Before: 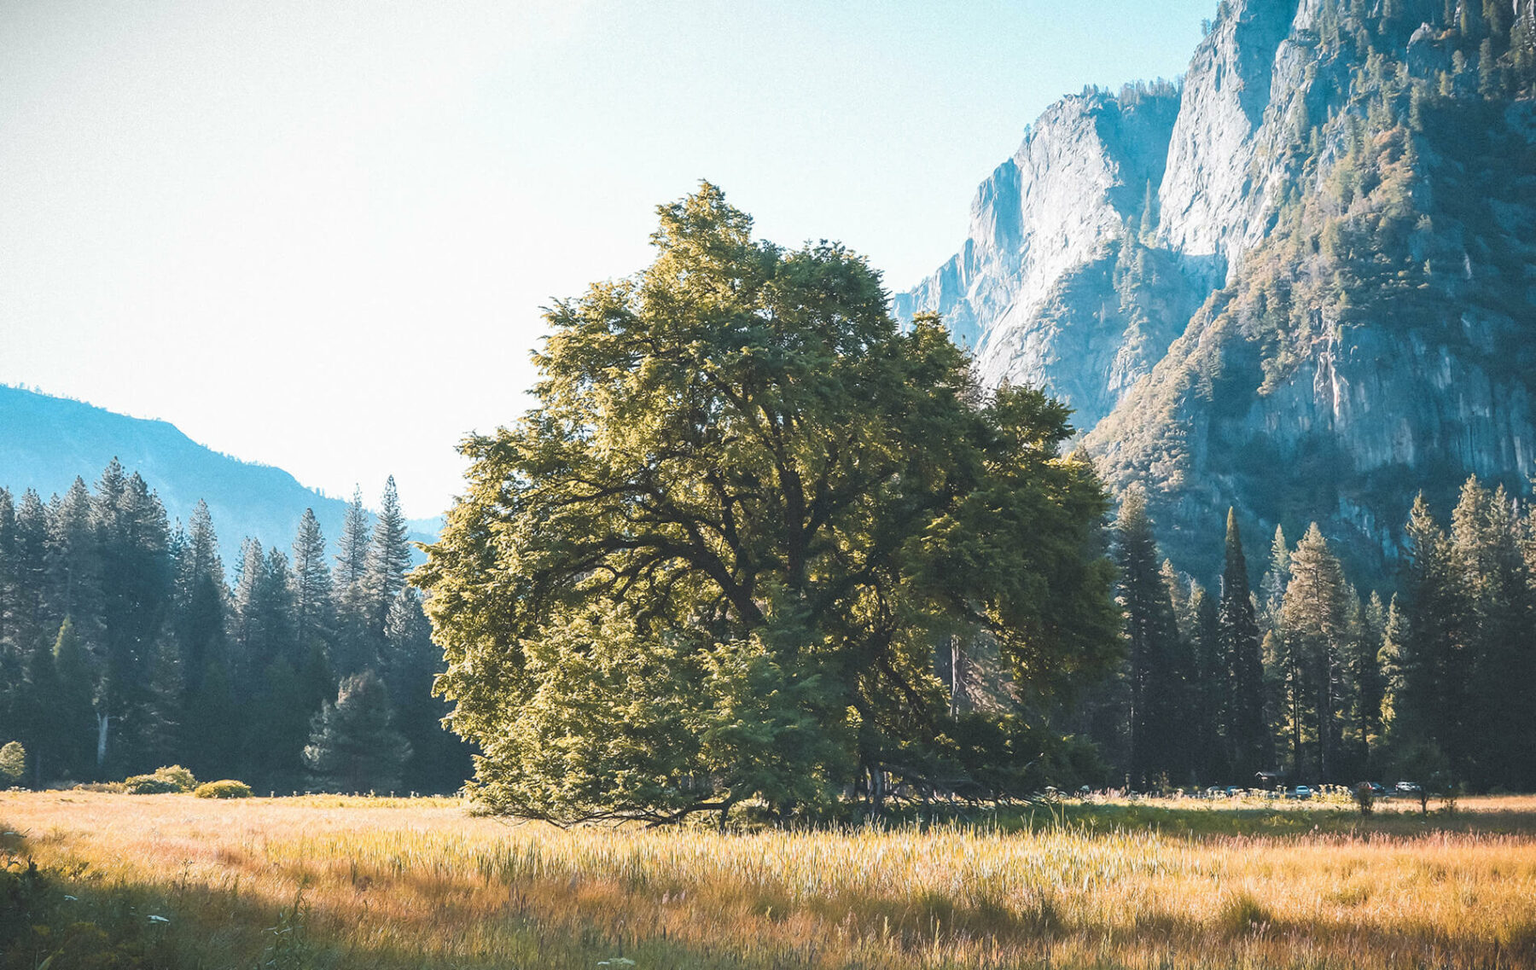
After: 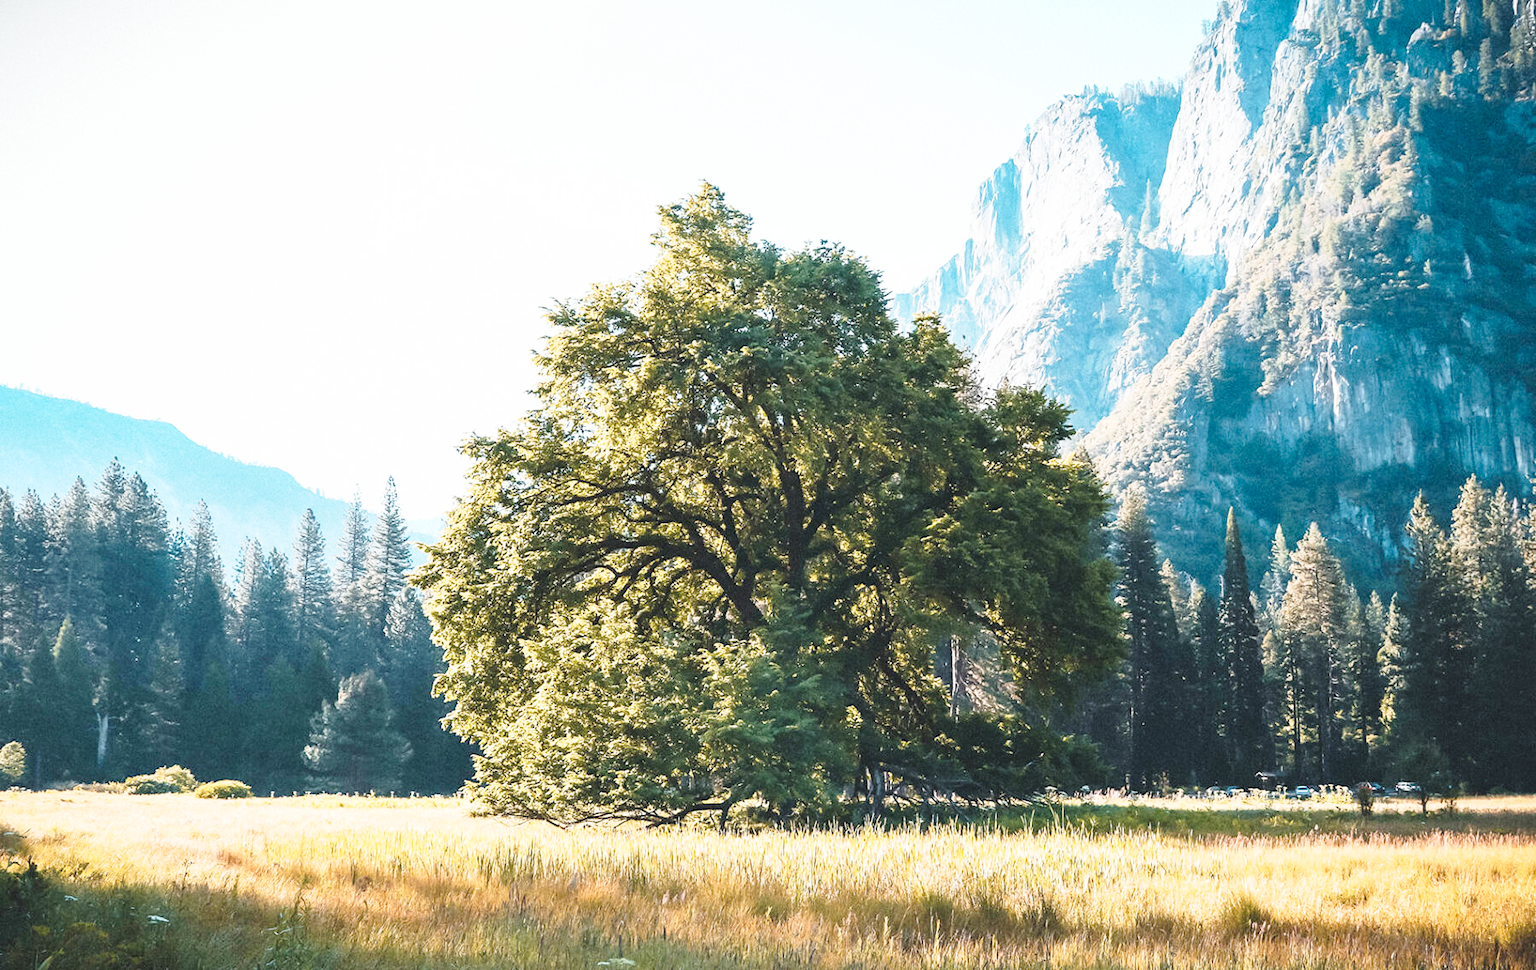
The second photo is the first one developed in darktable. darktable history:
base curve: curves: ch0 [(0, 0) (0.028, 0.03) (0.121, 0.232) (0.46, 0.748) (0.859, 0.968) (1, 1)], preserve colors none
rgb curve: curves: ch0 [(0, 0) (0.078, 0.051) (0.929, 0.956) (1, 1)], compensate middle gray true
